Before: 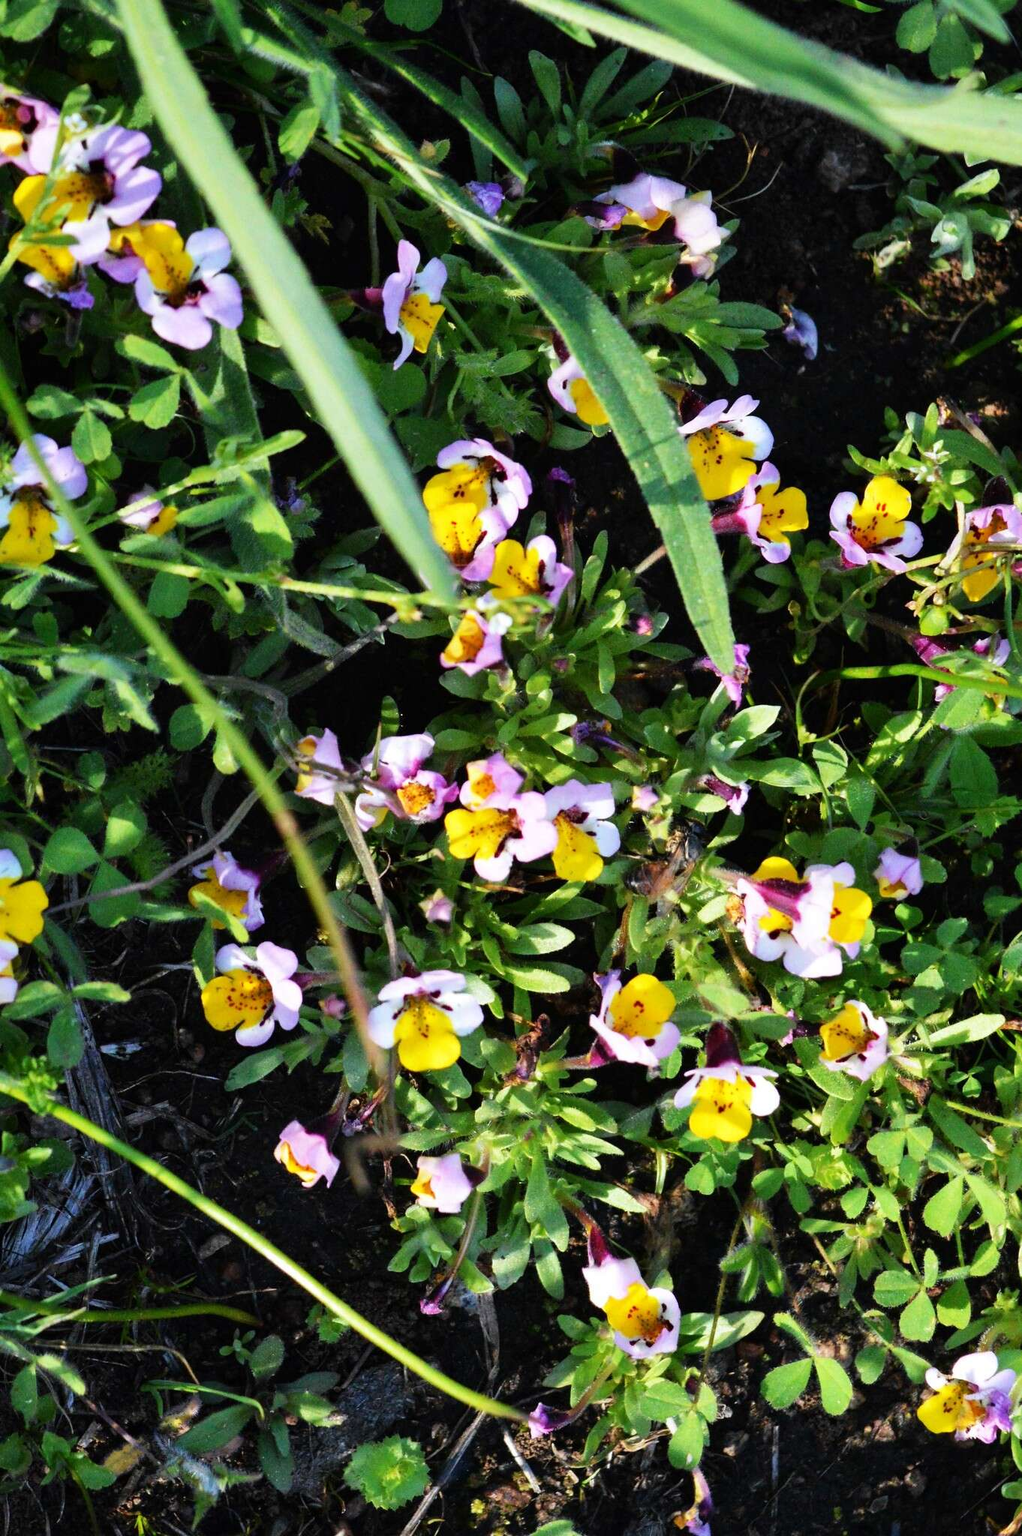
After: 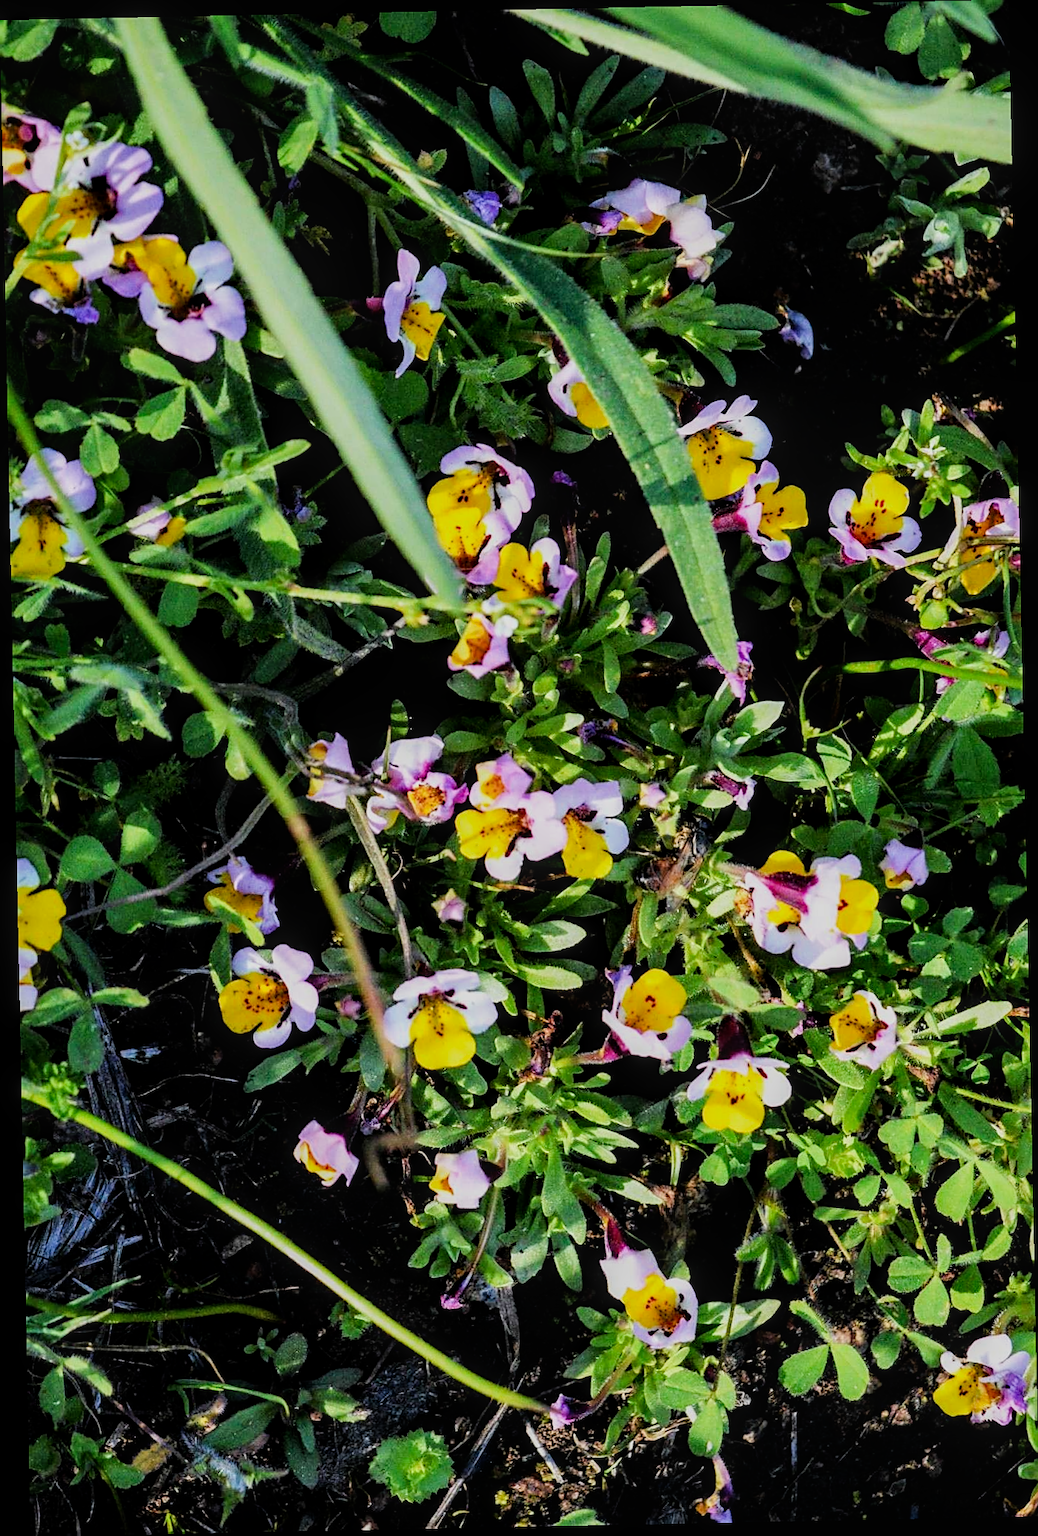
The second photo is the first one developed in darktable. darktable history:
rotate and perspective: rotation -1.17°, automatic cropping off
local contrast: on, module defaults
sharpen: on, module defaults
filmic rgb: black relative exposure -7.65 EV, white relative exposure 4.56 EV, hardness 3.61
color balance: contrast 10%
contrast brightness saturation: contrast 0.03, brightness -0.04
